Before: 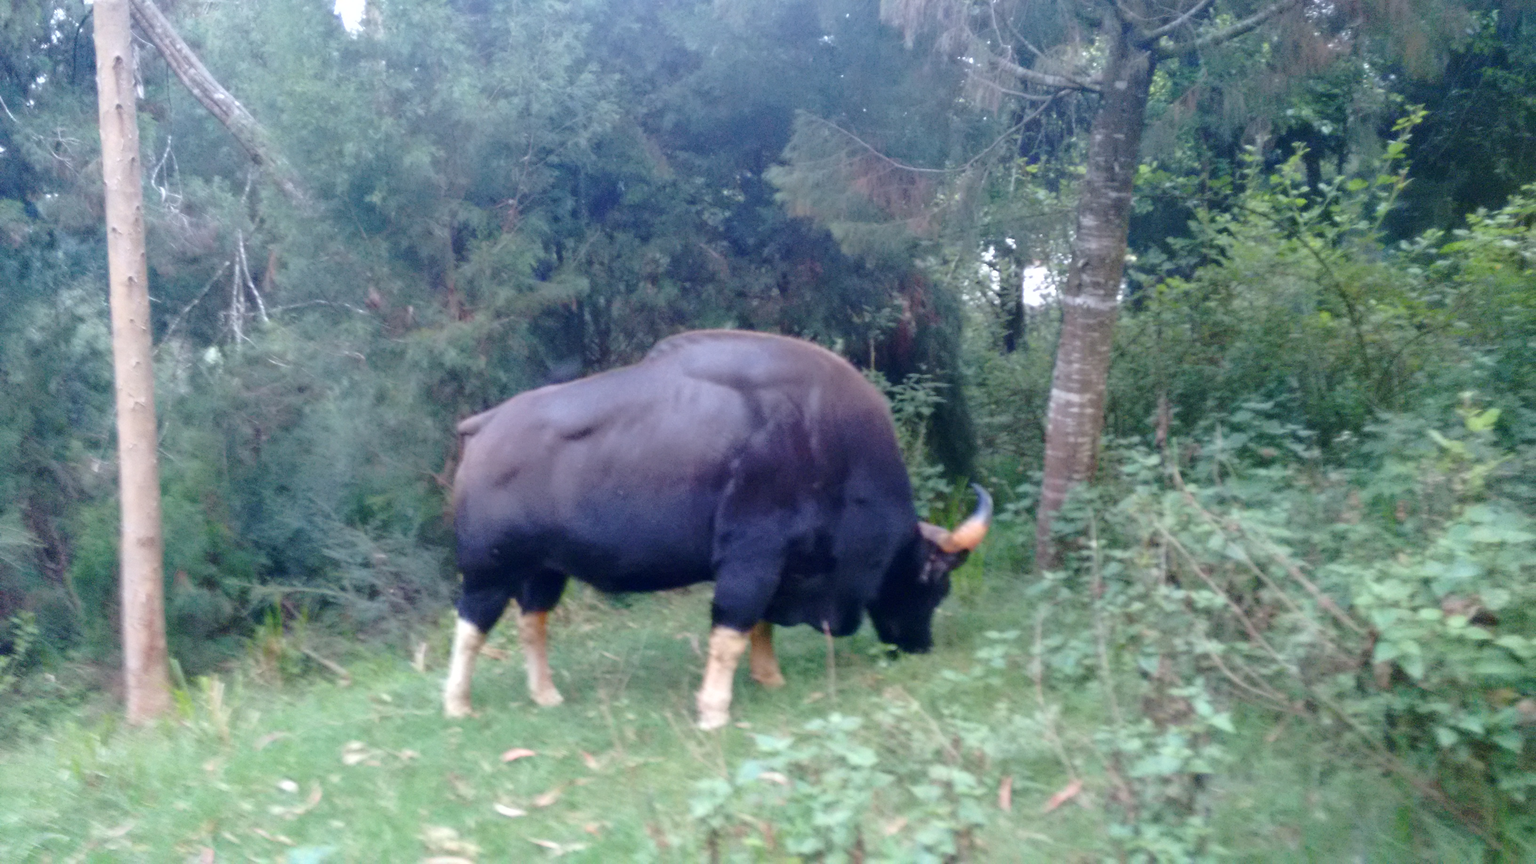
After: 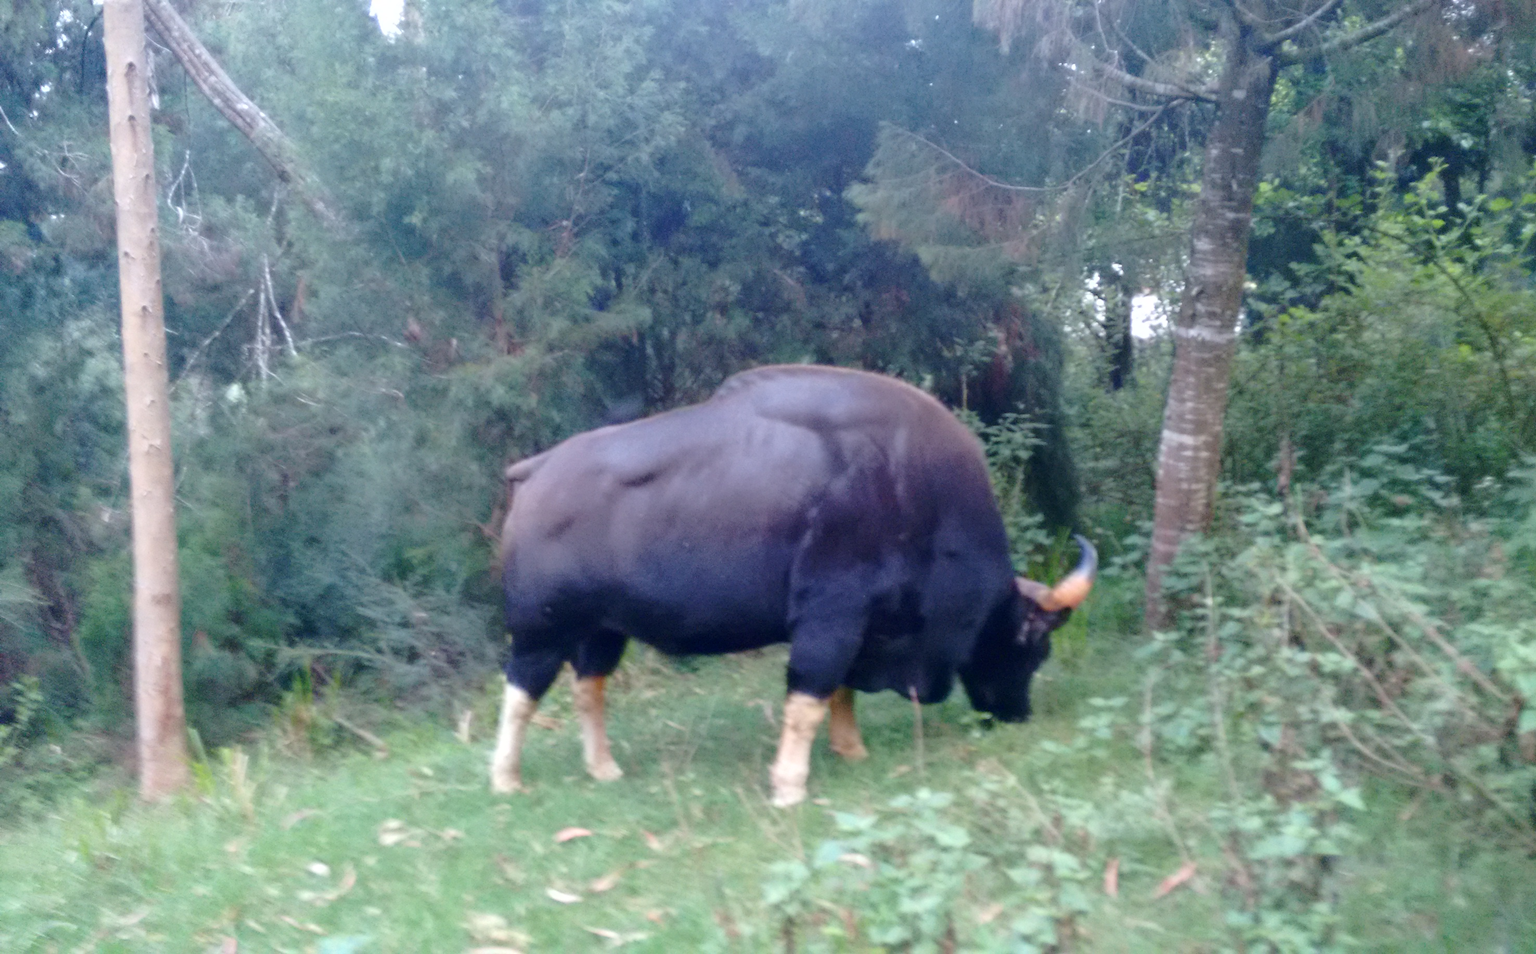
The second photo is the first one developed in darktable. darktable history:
white balance: red 1, blue 1
crop: right 9.509%, bottom 0.031%
